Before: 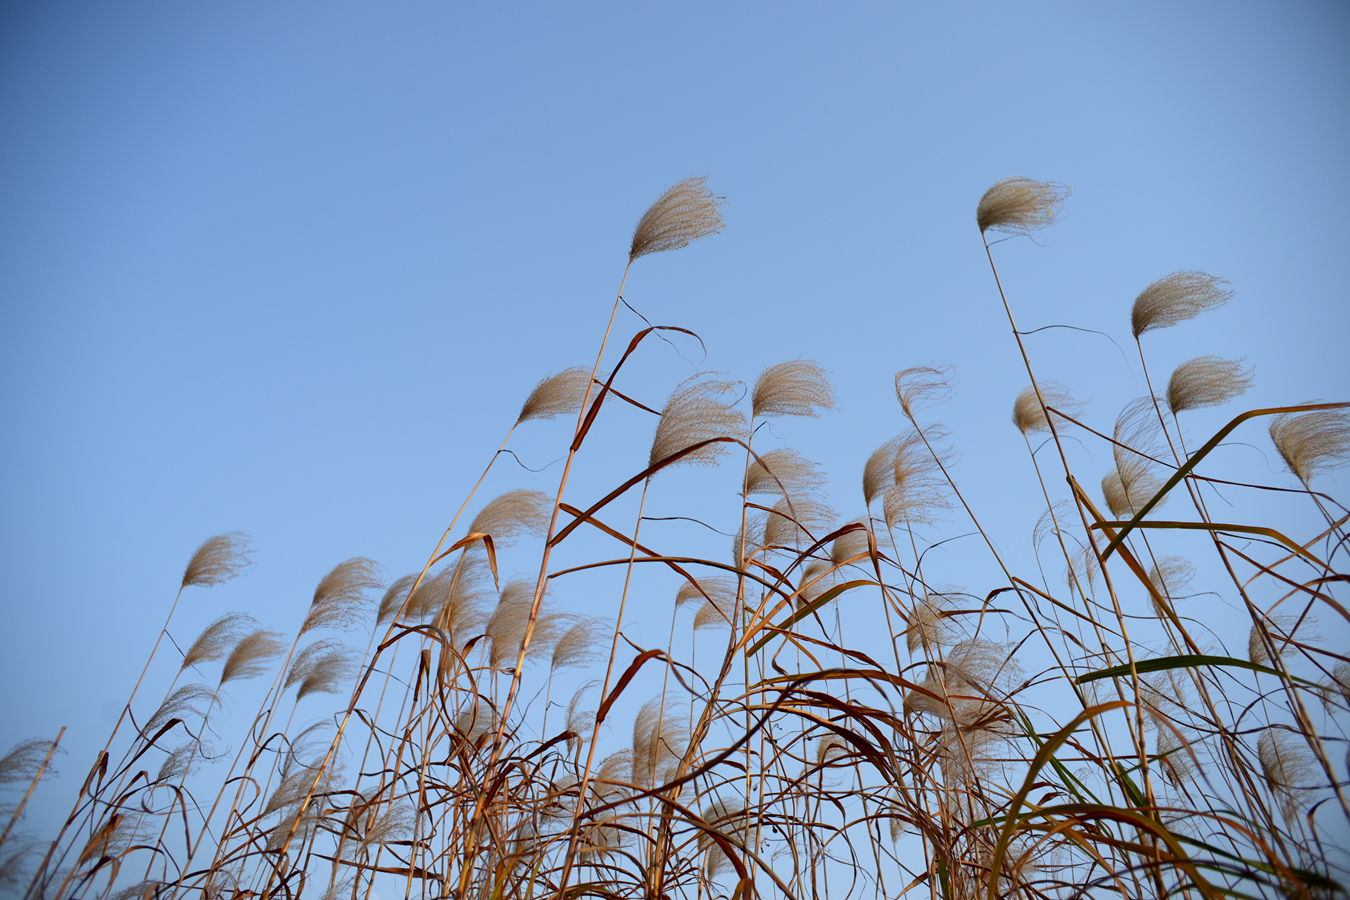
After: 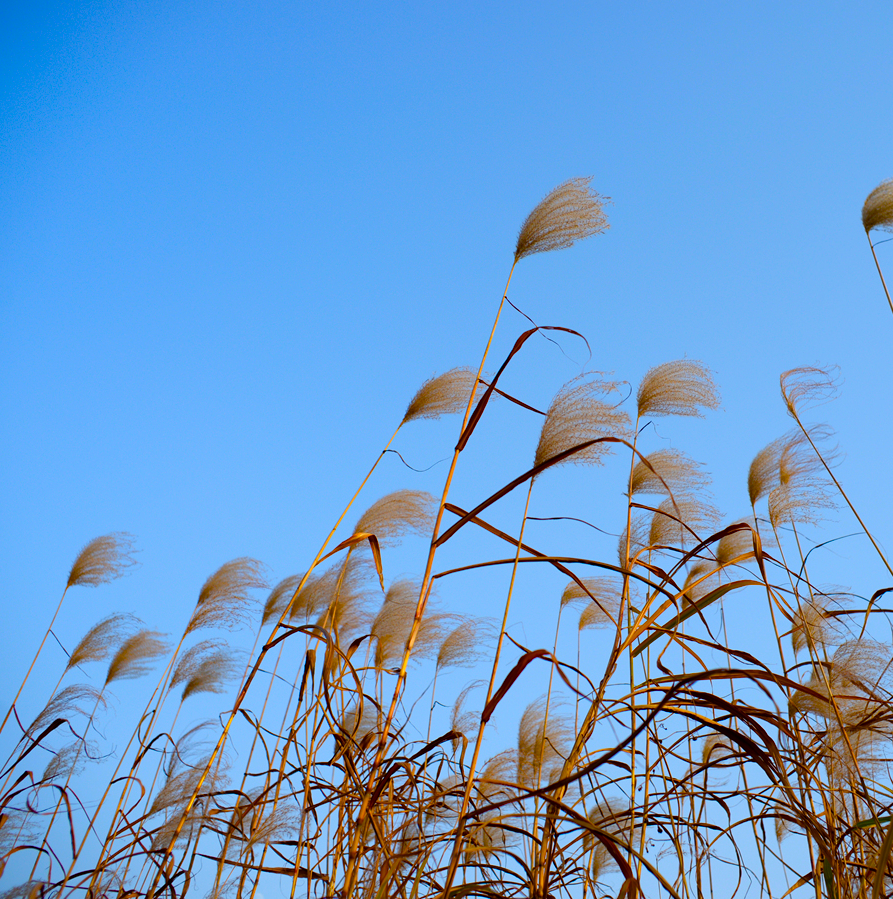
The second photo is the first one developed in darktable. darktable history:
color balance rgb: linear chroma grading › global chroma 42%, perceptual saturation grading › global saturation 19.447%, perceptual saturation grading › highlights -25.767%, perceptual saturation grading › shadows 49.286%
crop and rotate: left 8.59%, right 25.204%
